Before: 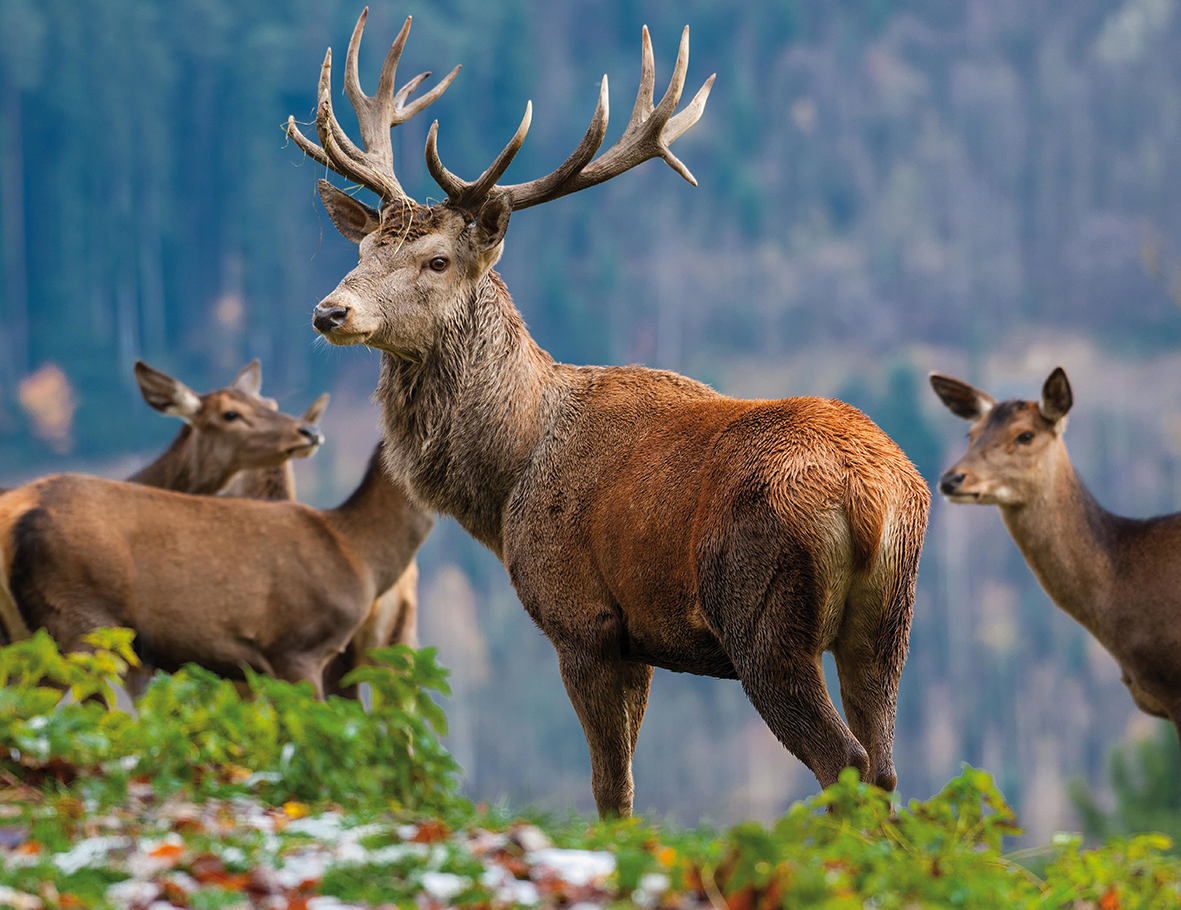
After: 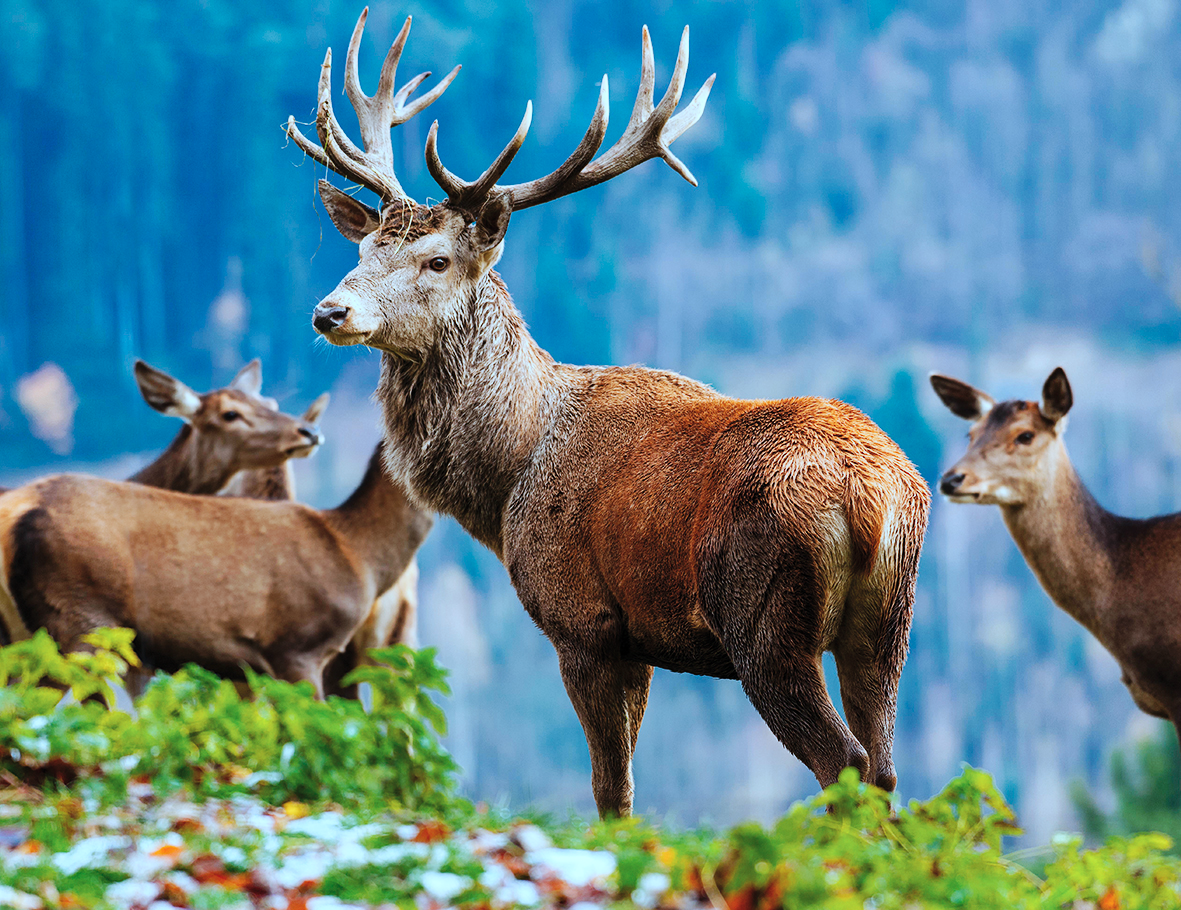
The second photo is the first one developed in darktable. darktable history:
base curve: curves: ch0 [(0, 0) (0.032, 0.025) (0.121, 0.166) (0.206, 0.329) (0.605, 0.79) (1, 1)], preserve colors none
color correction: highlights a* -9.73, highlights b* -21.22
